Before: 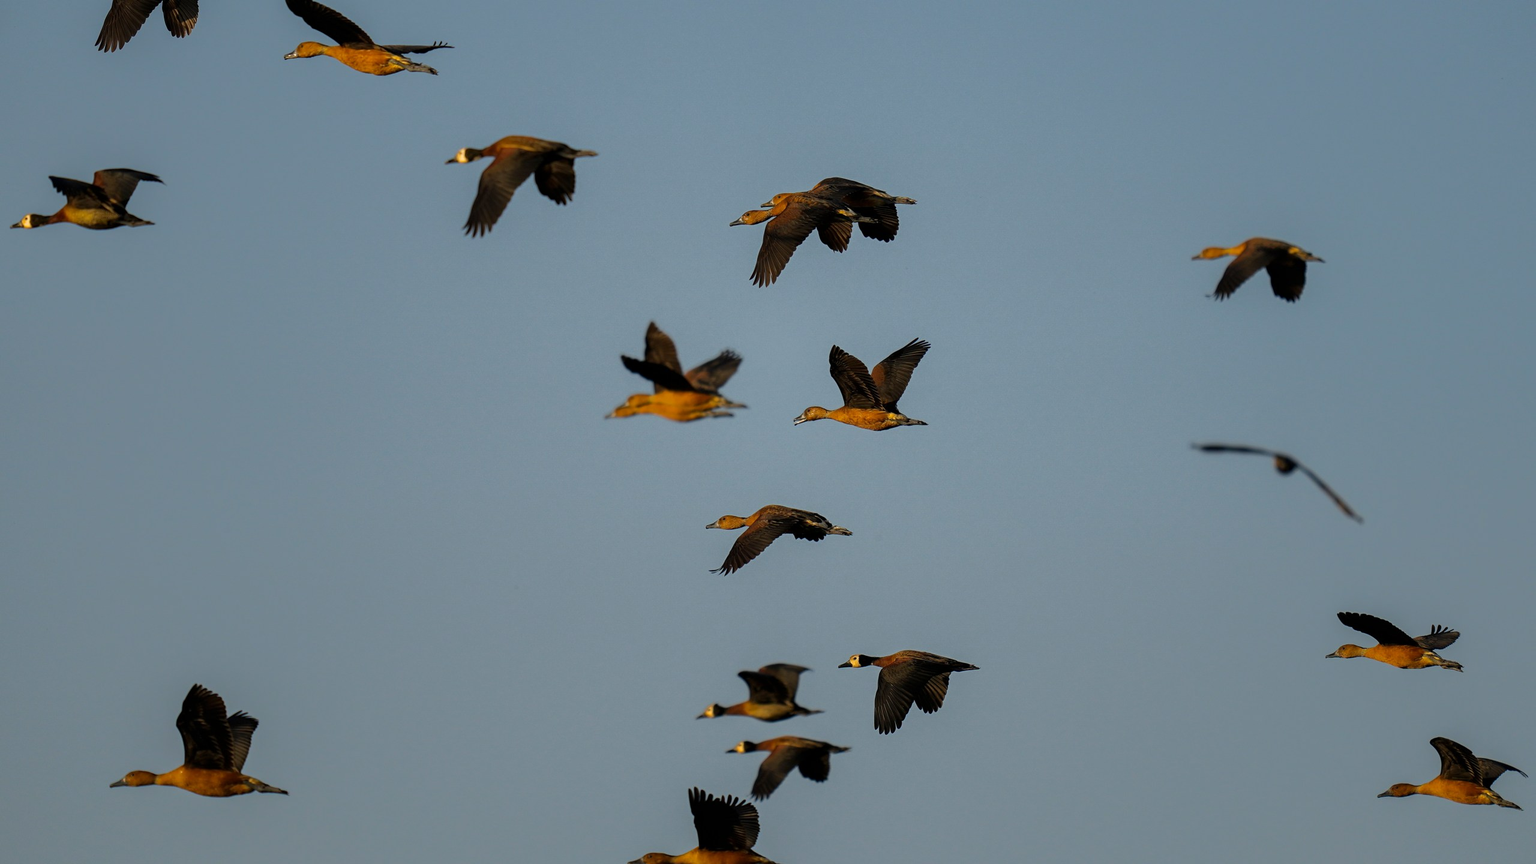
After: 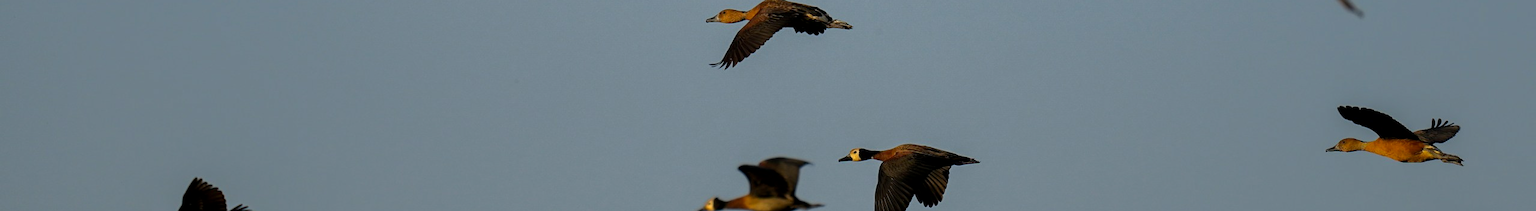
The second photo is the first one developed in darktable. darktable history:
exposure: black level correction 0.001, exposure -0.2 EV, compensate highlight preservation false
crop and rotate: top 58.624%, bottom 16.804%
shadows and highlights: soften with gaussian
contrast brightness saturation: contrast 0.095, brightness 0.022, saturation 0.017
